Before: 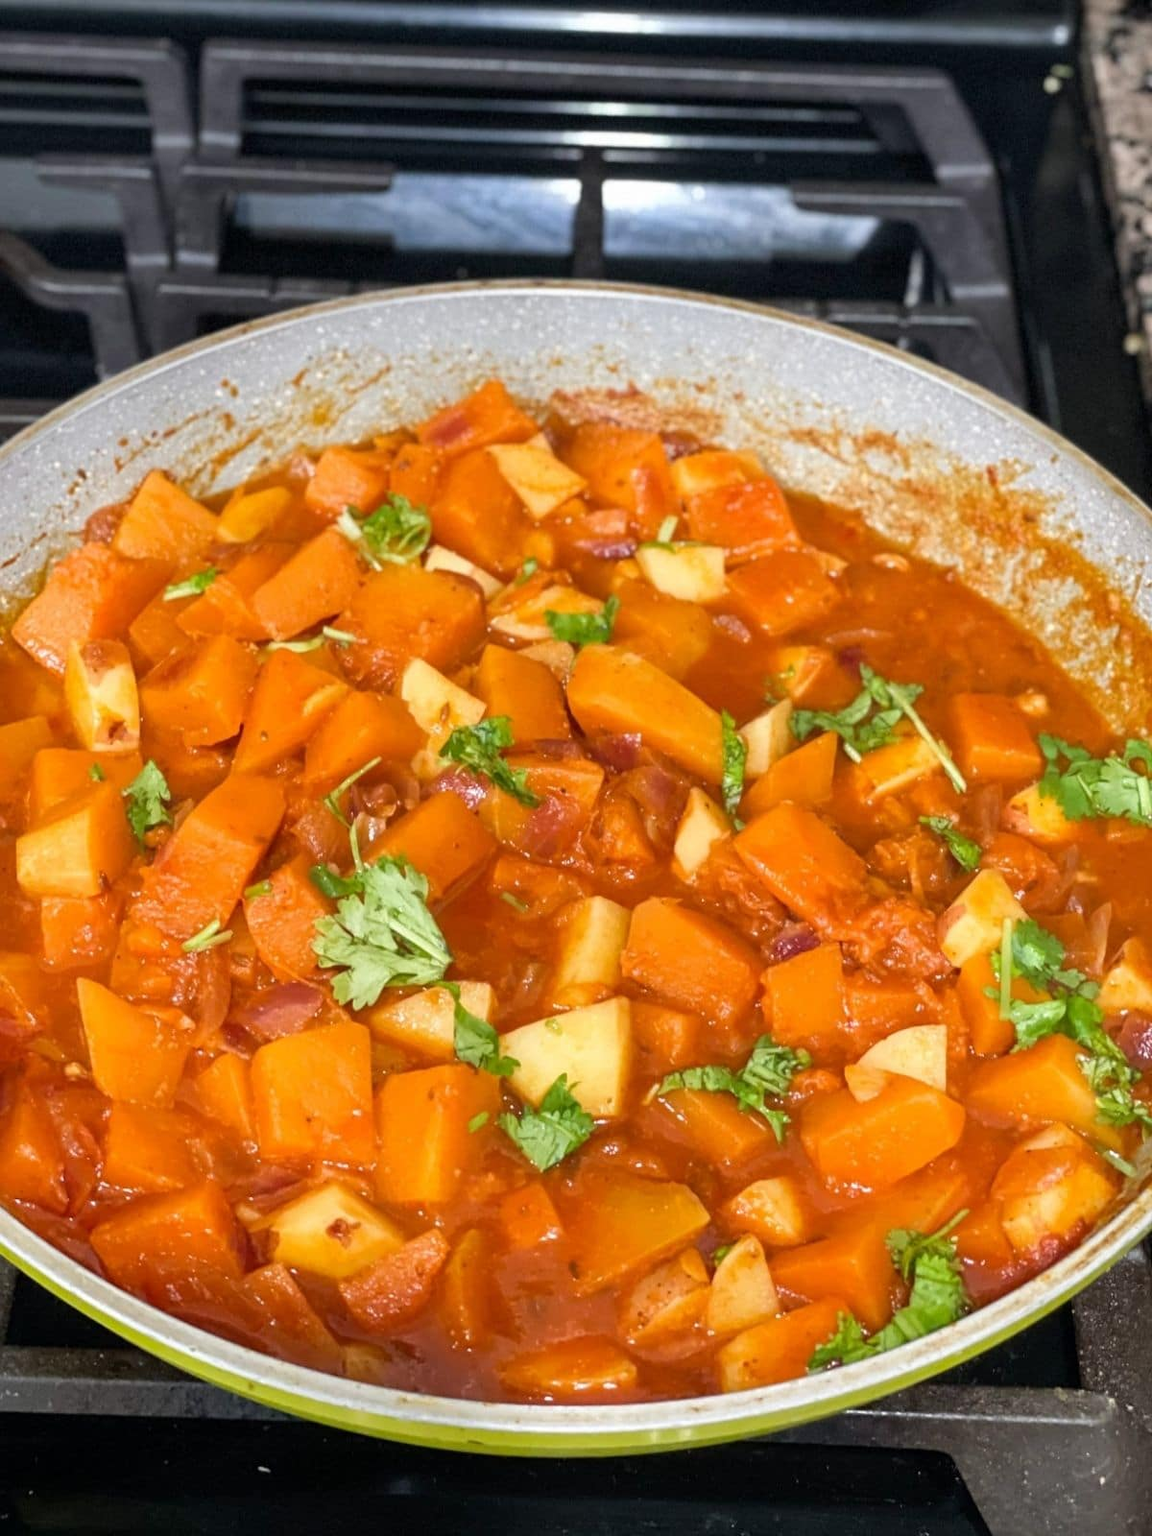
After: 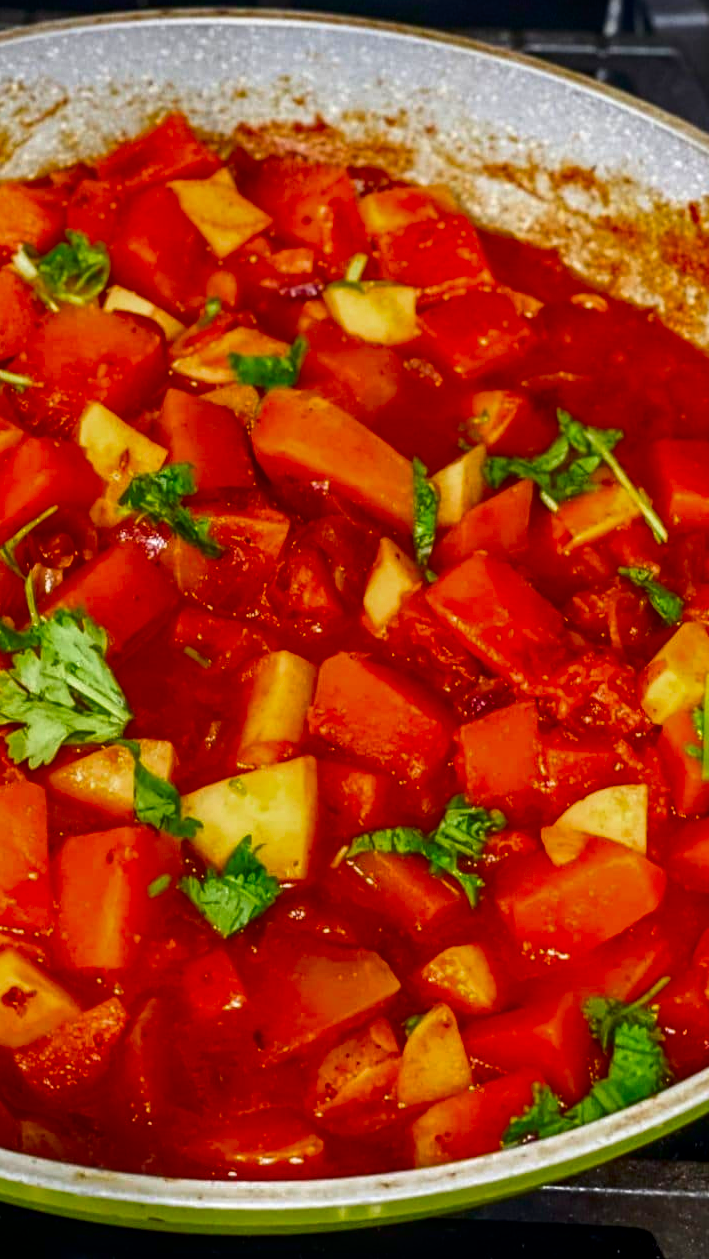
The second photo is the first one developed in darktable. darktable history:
crop and rotate: left 28.256%, top 17.734%, right 12.656%, bottom 3.573%
local contrast: on, module defaults
contrast brightness saturation: contrast 0.13, brightness -0.24, saturation 0.14
color zones: curves: ch0 [(0, 0.425) (0.143, 0.422) (0.286, 0.42) (0.429, 0.419) (0.571, 0.419) (0.714, 0.42) (0.857, 0.422) (1, 0.425)]; ch1 [(0, 0.666) (0.143, 0.669) (0.286, 0.671) (0.429, 0.67) (0.571, 0.67) (0.714, 0.67) (0.857, 0.67) (1, 0.666)]
